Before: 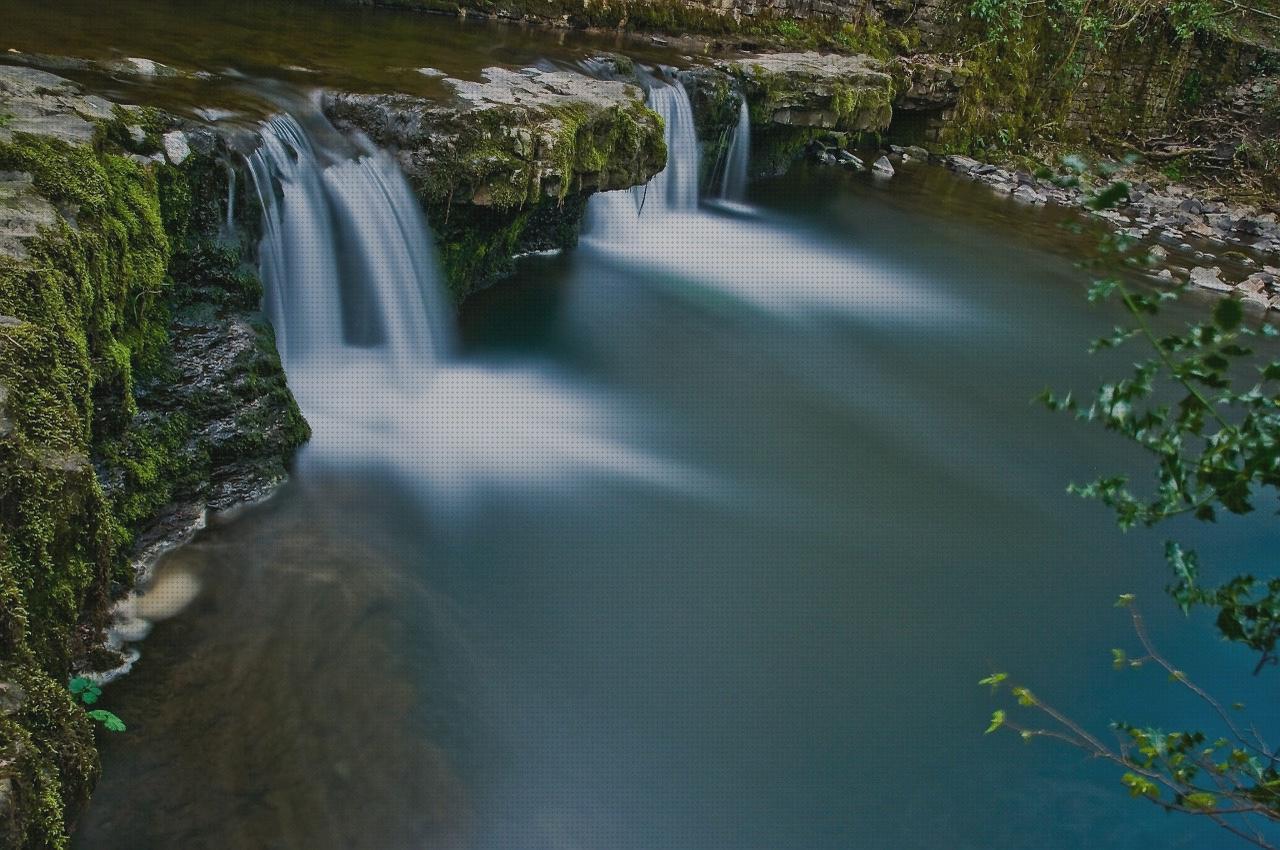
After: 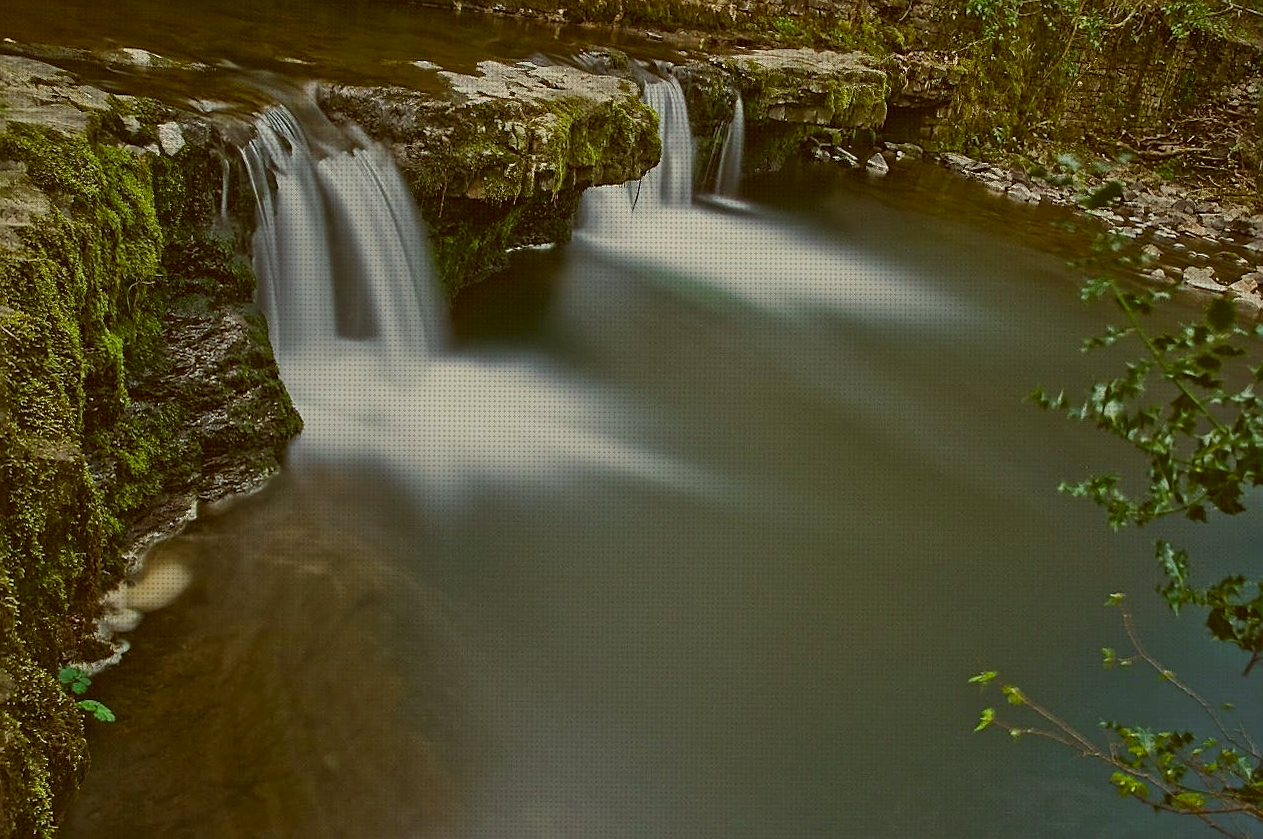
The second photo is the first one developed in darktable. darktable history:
crop and rotate: angle -0.5°
sharpen: on, module defaults
color correction: highlights a* -5.3, highlights b* 9.8, shadows a* 9.8, shadows b* 24.26
